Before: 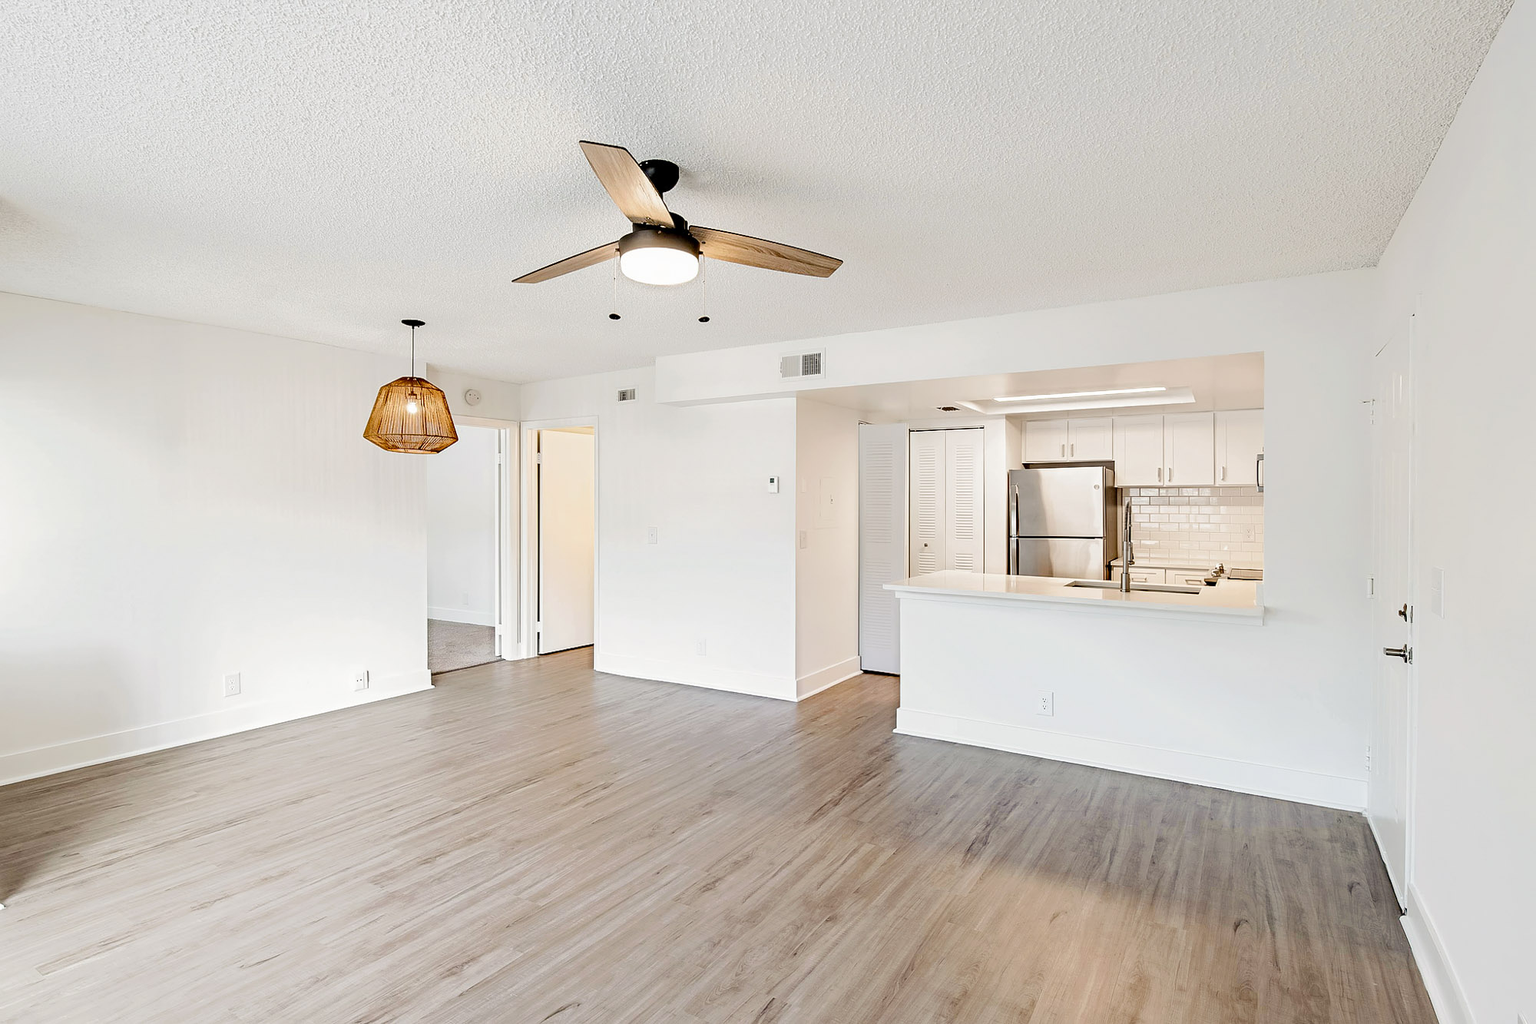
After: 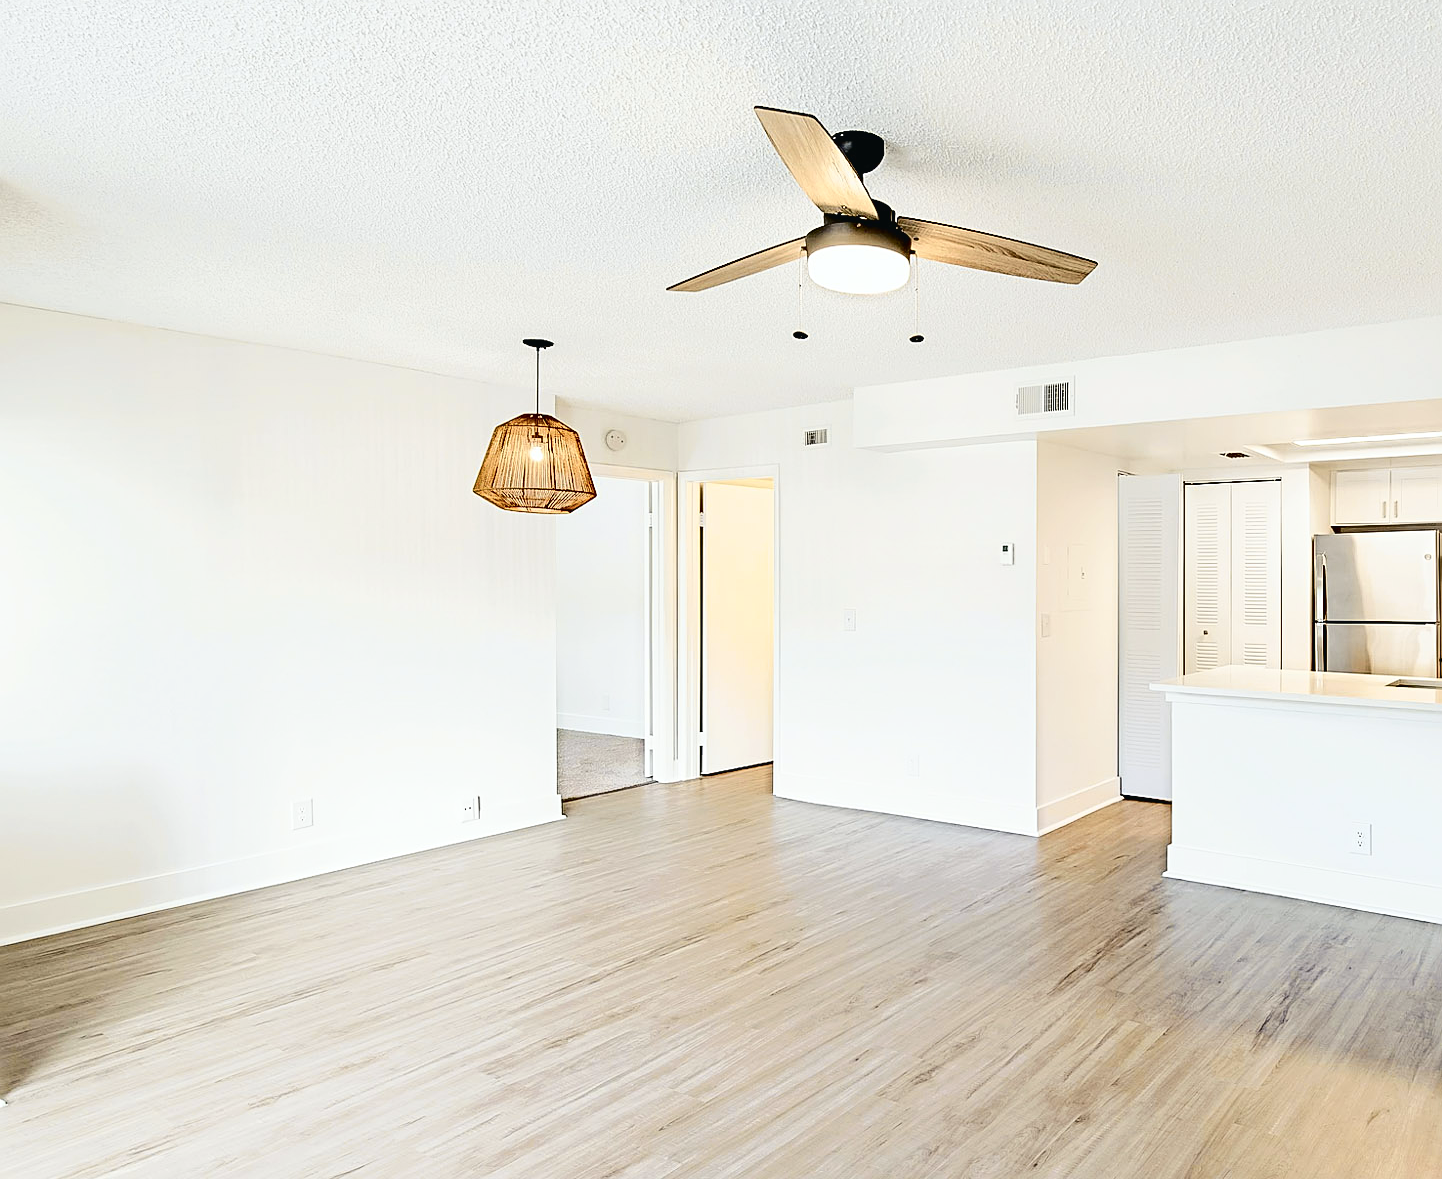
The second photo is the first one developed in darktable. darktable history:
crop: top 5.805%, right 27.883%, bottom 5.682%
tone curve: curves: ch0 [(0, 0.023) (0.087, 0.065) (0.184, 0.168) (0.45, 0.54) (0.57, 0.683) (0.722, 0.825) (0.877, 0.948) (1, 1)]; ch1 [(0, 0) (0.388, 0.369) (0.44, 0.45) (0.495, 0.491) (0.534, 0.528) (0.657, 0.655) (1, 1)]; ch2 [(0, 0) (0.353, 0.317) (0.408, 0.427) (0.5, 0.497) (0.534, 0.544) (0.576, 0.605) (0.625, 0.631) (1, 1)], color space Lab, independent channels, preserve colors none
sharpen: radius 2.155, amount 0.386, threshold 0.082
